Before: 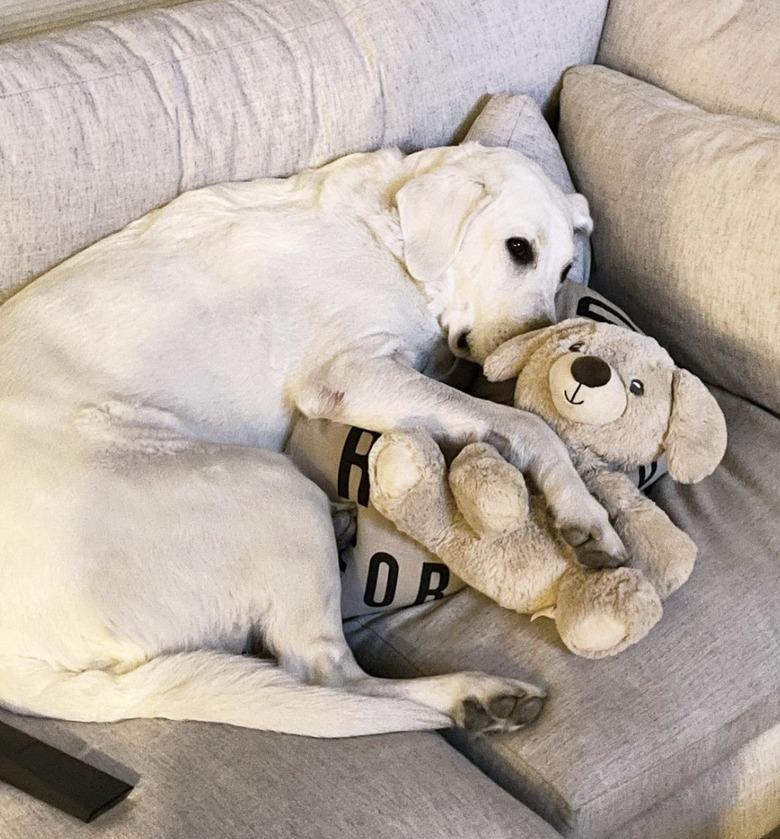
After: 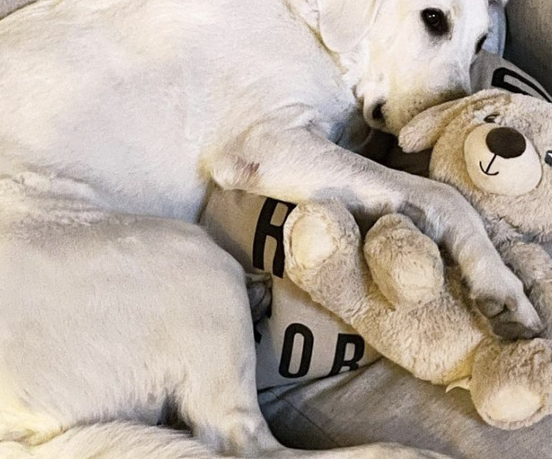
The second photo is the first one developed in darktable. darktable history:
crop: left 10.902%, top 27.318%, right 18.307%, bottom 17.11%
